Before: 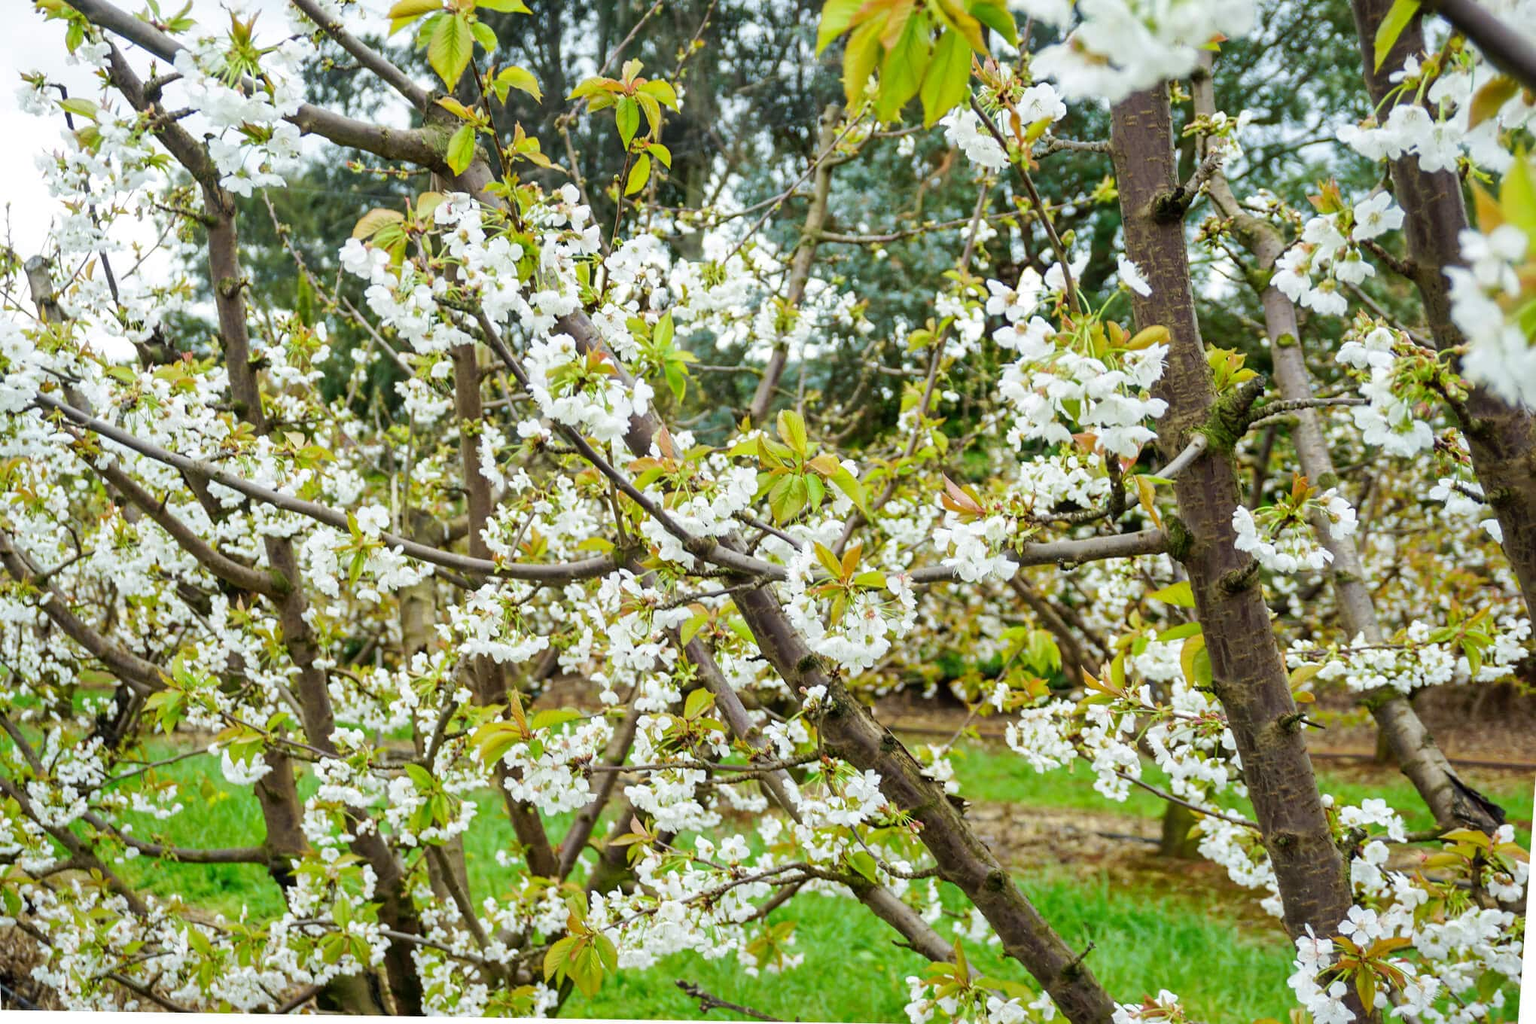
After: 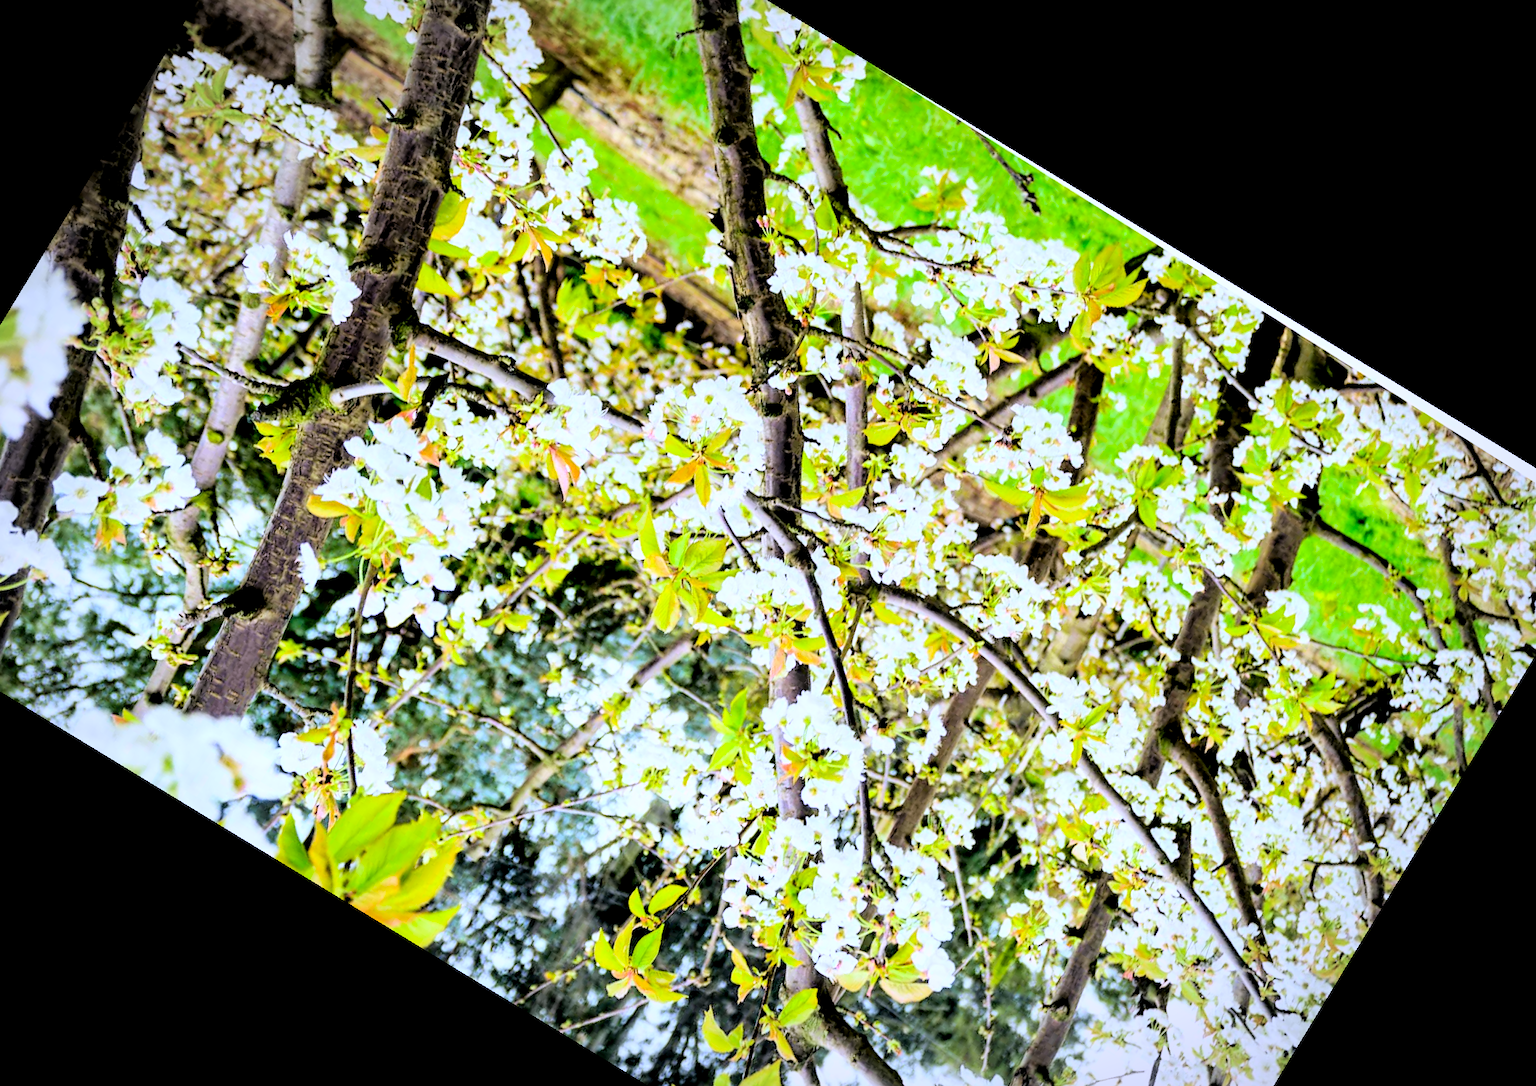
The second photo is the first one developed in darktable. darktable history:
fill light: exposure -2 EV, width 8.6
color correction: highlights a* 12.23, highlights b* 5.41
crop and rotate: angle 148.68°, left 9.111%, top 15.603%, right 4.588%, bottom 17.041%
white balance: red 0.948, green 1.02, blue 1.176
contrast brightness saturation: contrast 0.24, brightness 0.26, saturation 0.39
rgb levels: levels [[0.029, 0.461, 0.922], [0, 0.5, 1], [0, 0.5, 1]]
color calibration: output R [1.003, 0.027, -0.041, 0], output G [-0.018, 1.043, -0.038, 0], output B [0.071, -0.086, 1.017, 0], illuminant as shot in camera, x 0.359, y 0.362, temperature 4570.54 K
vignetting: automatic ratio true
